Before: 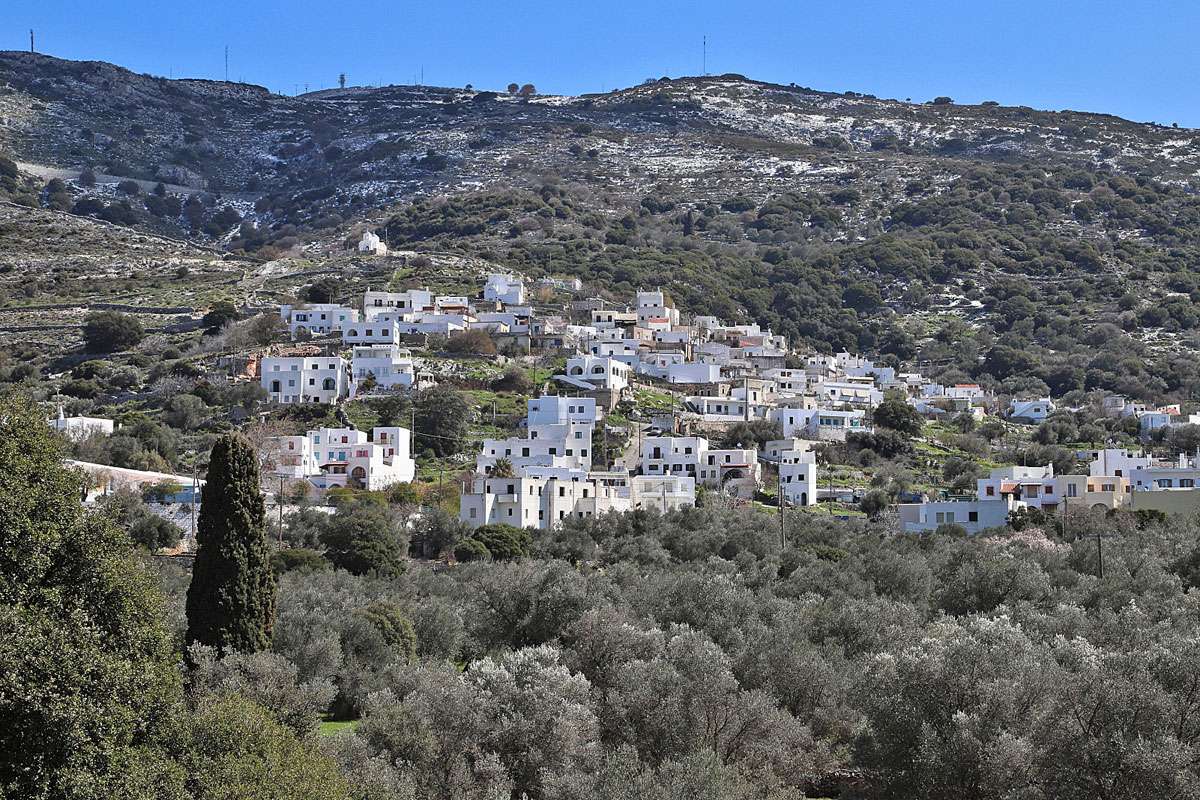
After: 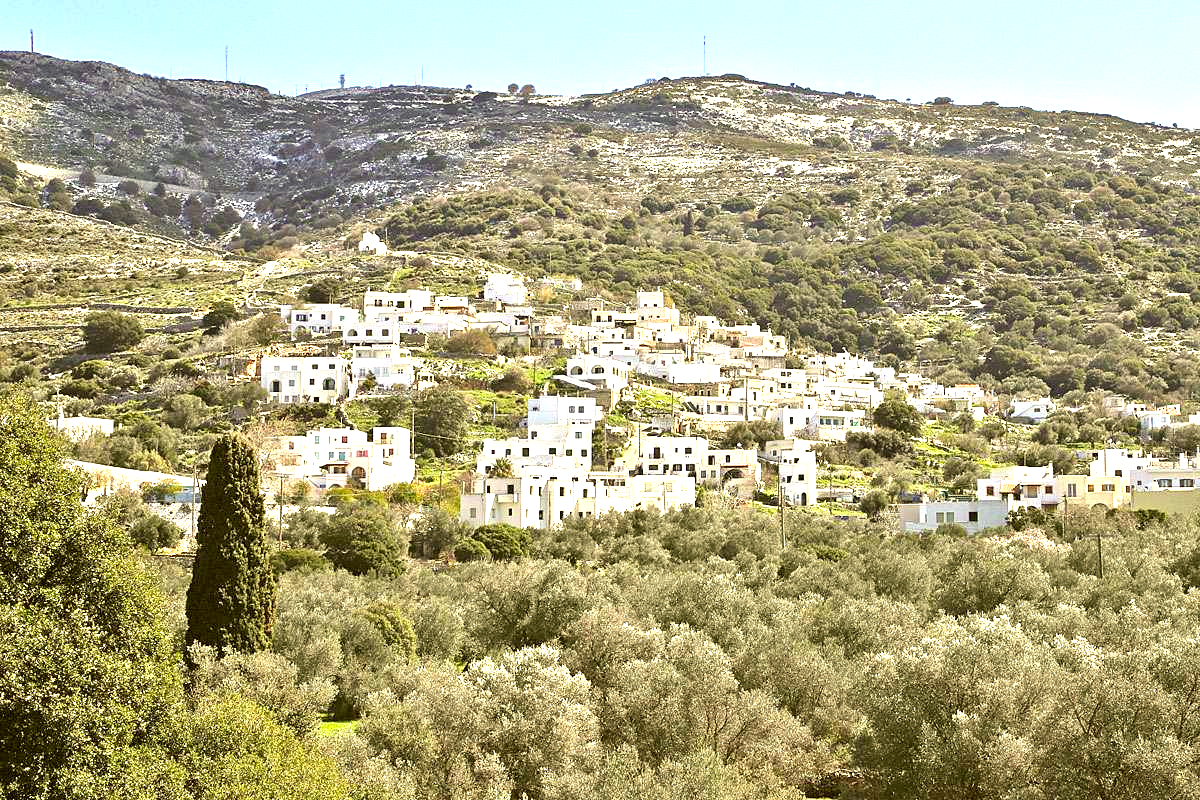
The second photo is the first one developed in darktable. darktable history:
color correction: highlights a* 0.118, highlights b* 29.09, shadows a* -0.29, shadows b* 21.51
exposure: black level correction 0.001, exposure 1.657 EV, compensate exposure bias true, compensate highlight preservation false
